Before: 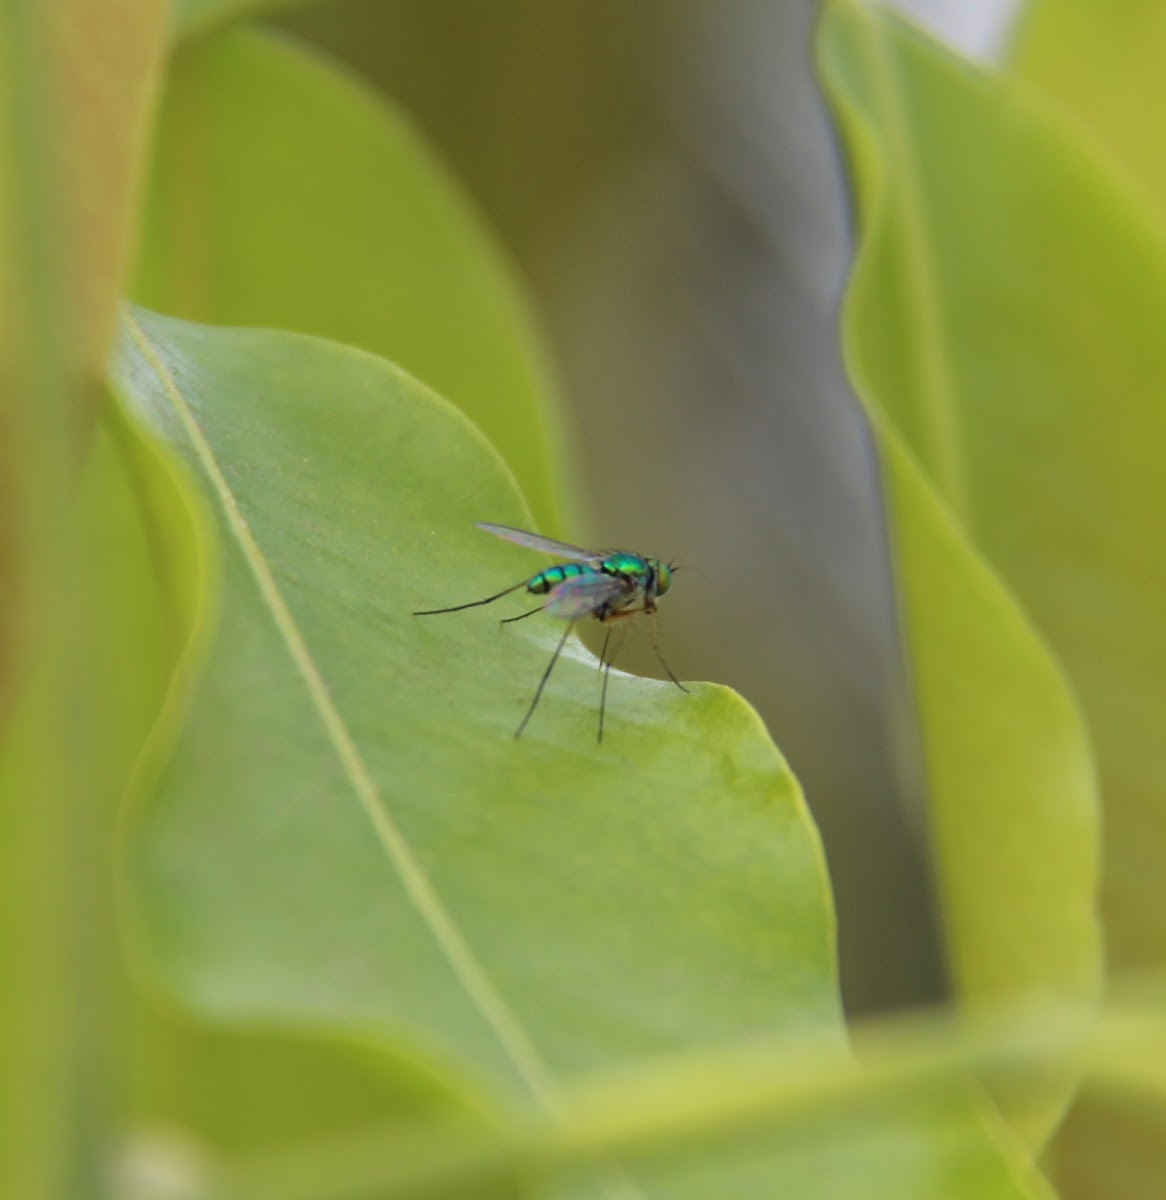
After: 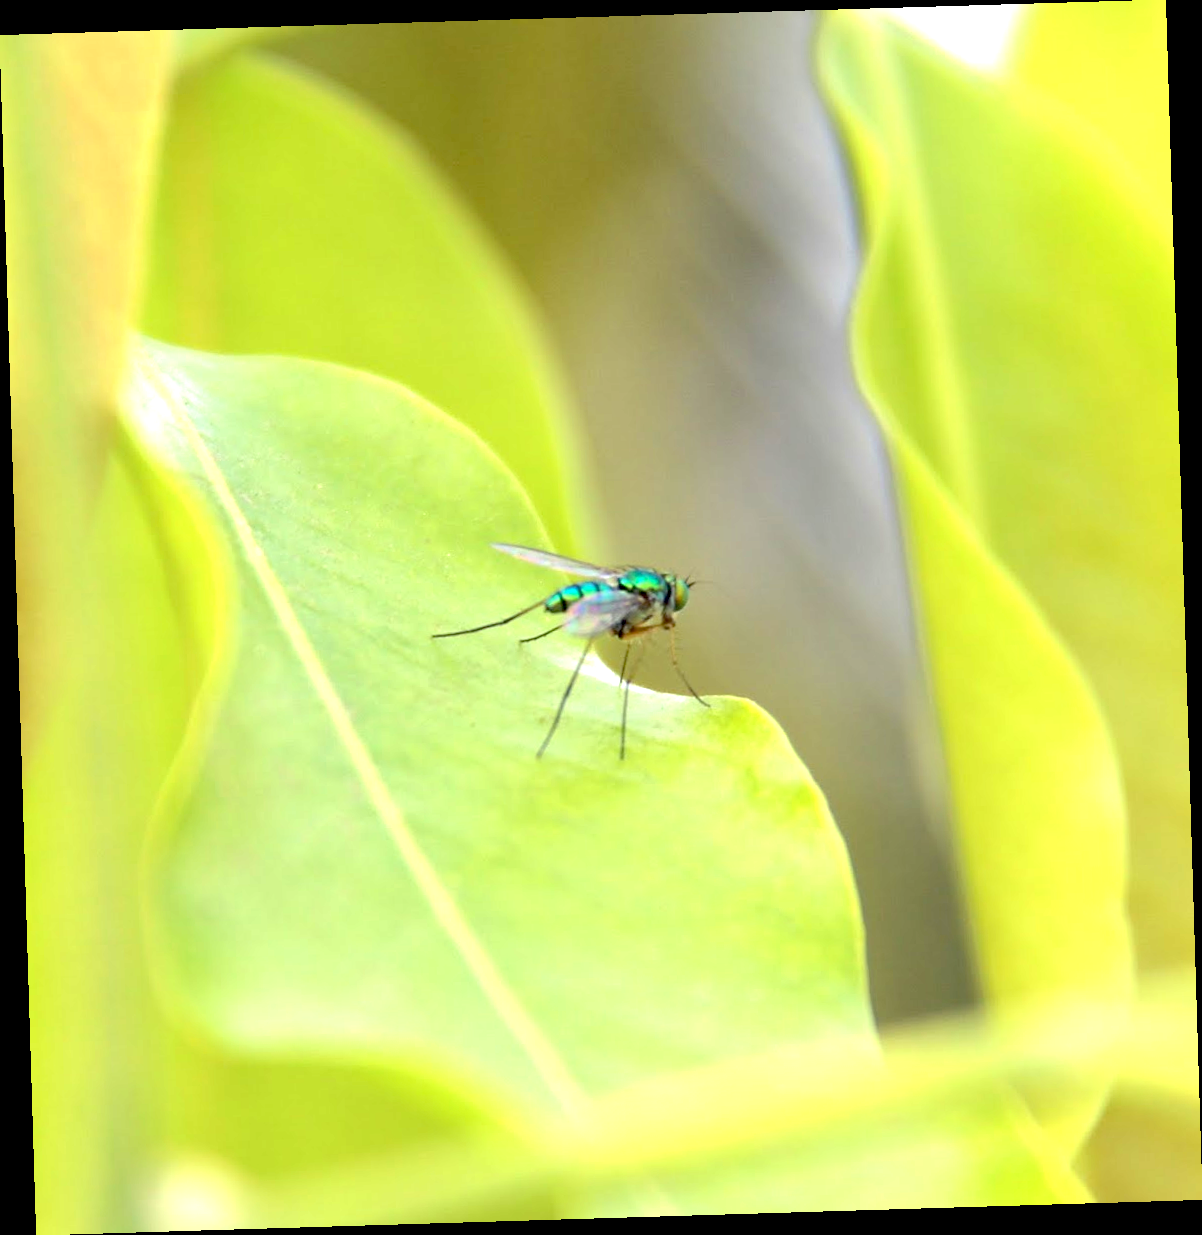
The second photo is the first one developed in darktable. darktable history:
rotate and perspective: rotation -1.75°, automatic cropping off
exposure: black level correction 0.009, exposure 1.425 EV, compensate highlight preservation false
tone equalizer: on, module defaults
